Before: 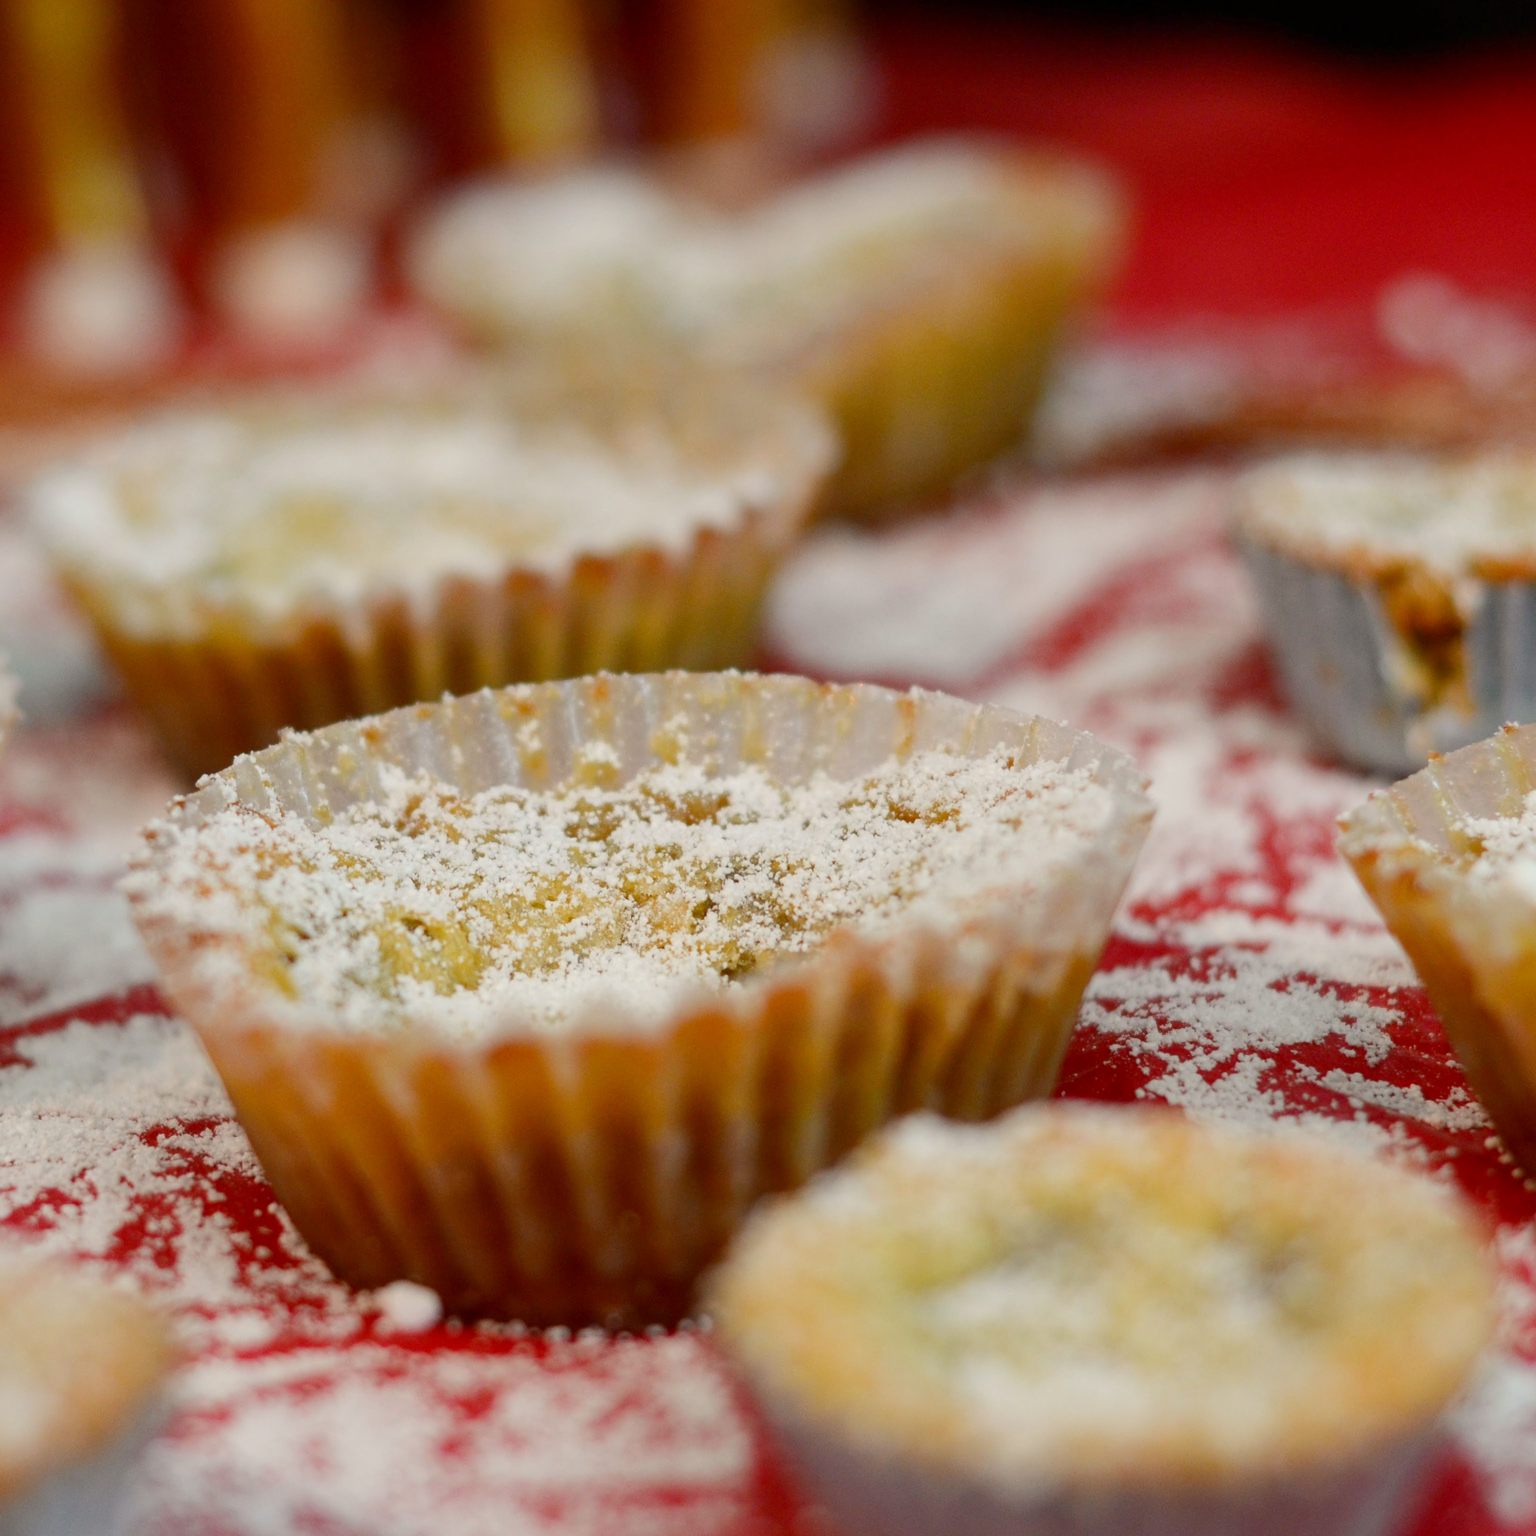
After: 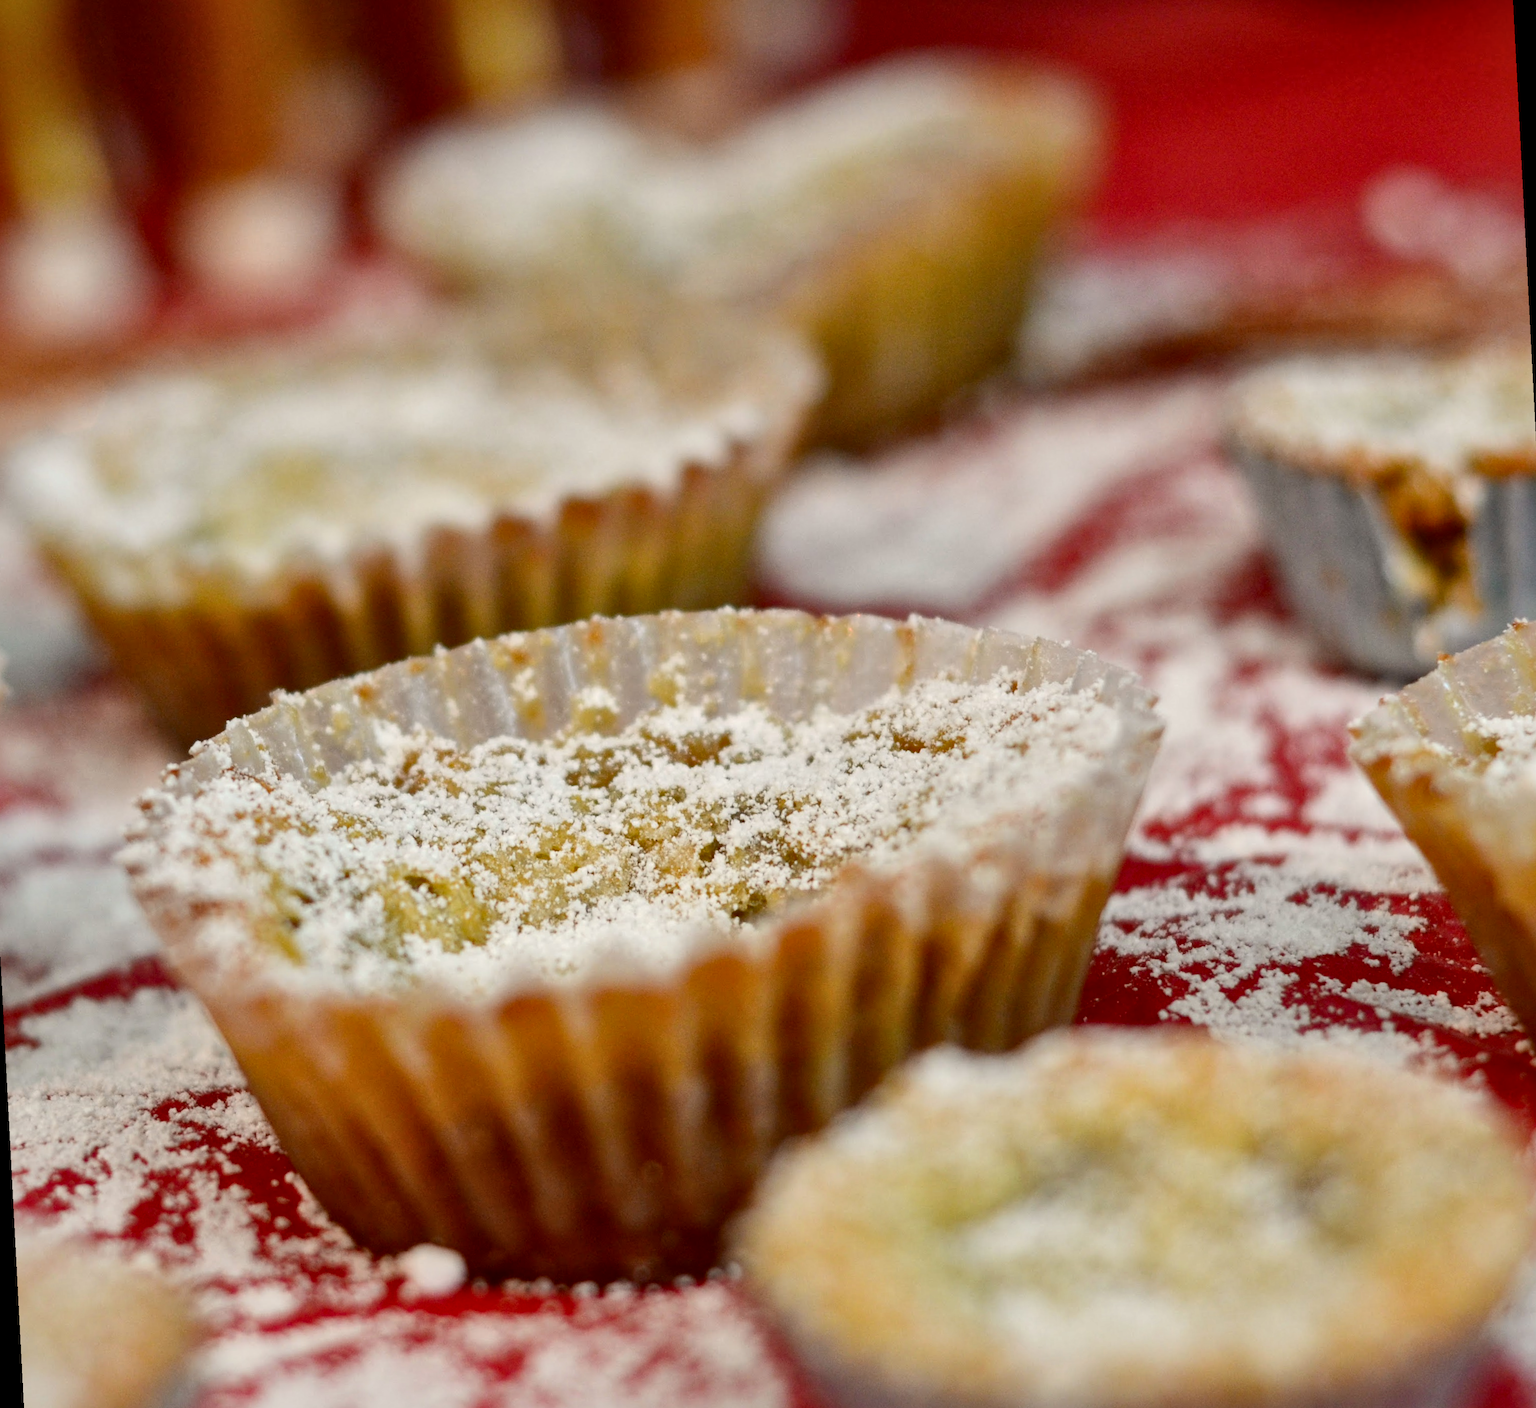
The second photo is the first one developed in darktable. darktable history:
local contrast: mode bilateral grid, contrast 25, coarseness 60, detail 151%, midtone range 0.2
rotate and perspective: rotation -3°, crop left 0.031, crop right 0.968, crop top 0.07, crop bottom 0.93
